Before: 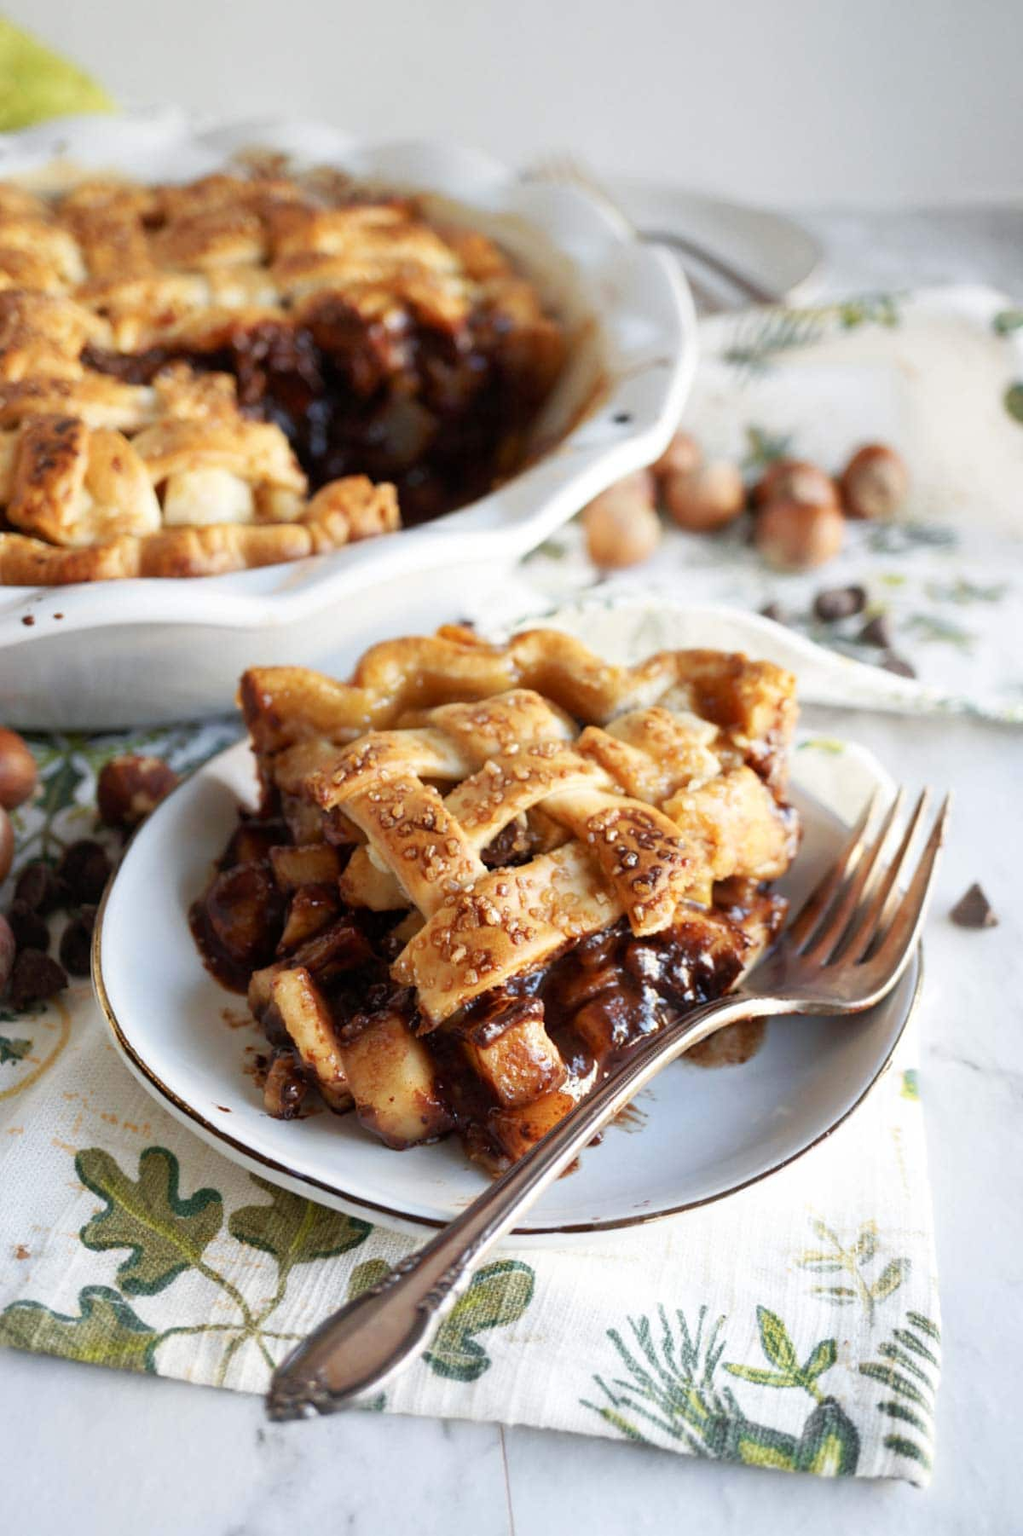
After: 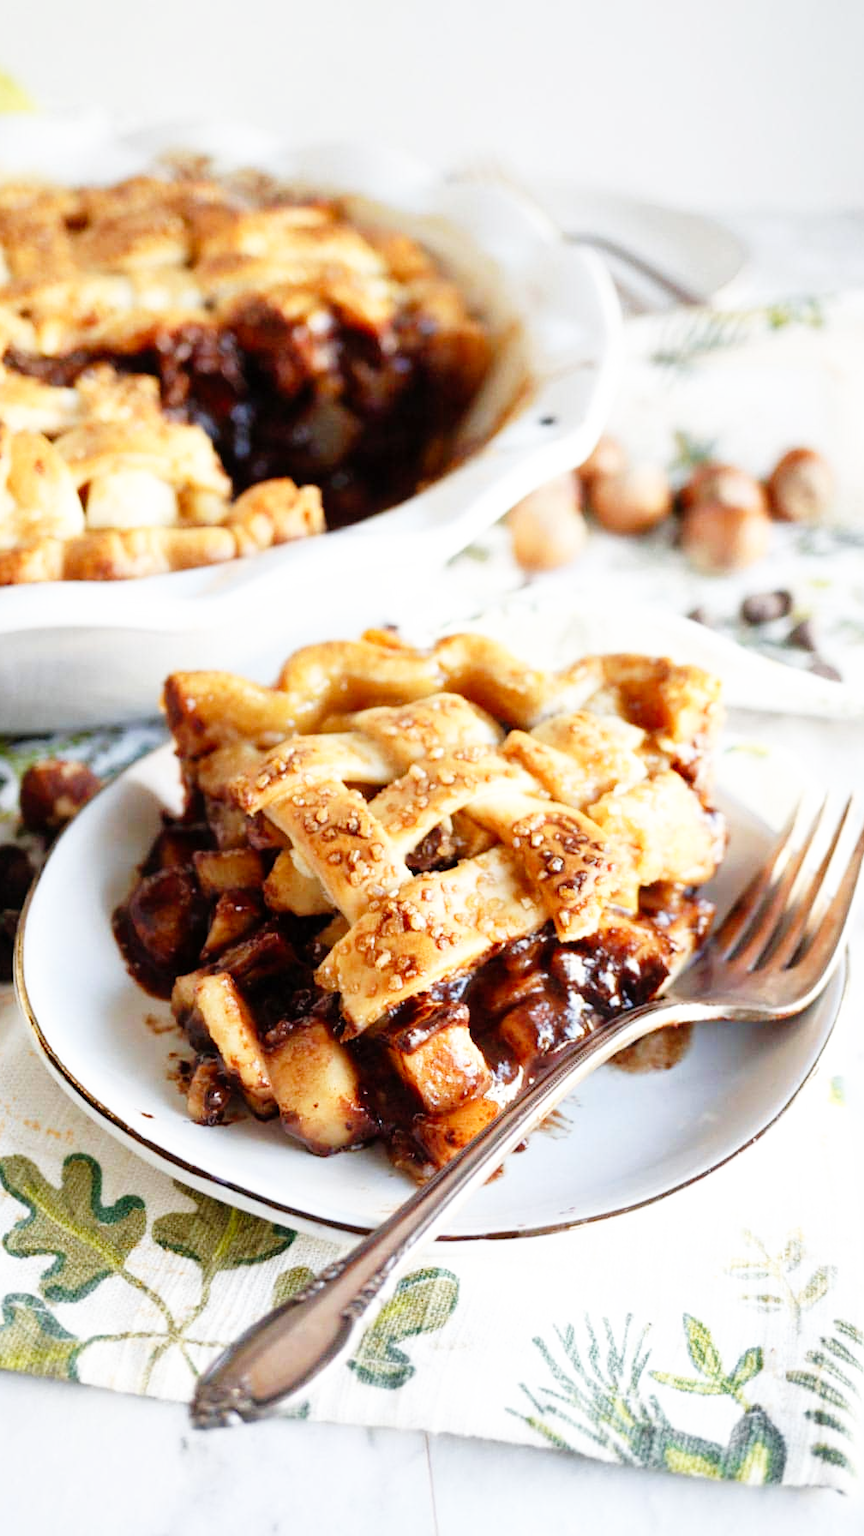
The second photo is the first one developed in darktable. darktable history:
base curve: curves: ch0 [(0, 0) (0.008, 0.007) (0.022, 0.029) (0.048, 0.089) (0.092, 0.197) (0.191, 0.399) (0.275, 0.534) (0.357, 0.65) (0.477, 0.78) (0.542, 0.833) (0.799, 0.973) (1, 1)], preserve colors none
crop: left 7.598%, right 7.873%
